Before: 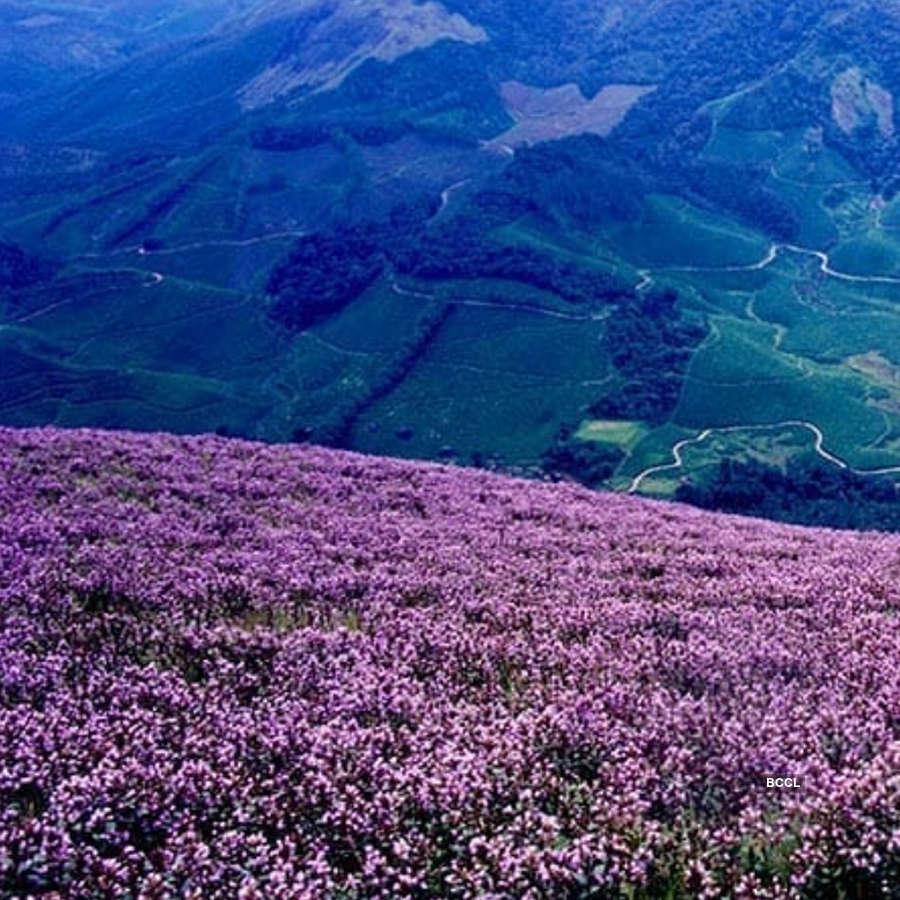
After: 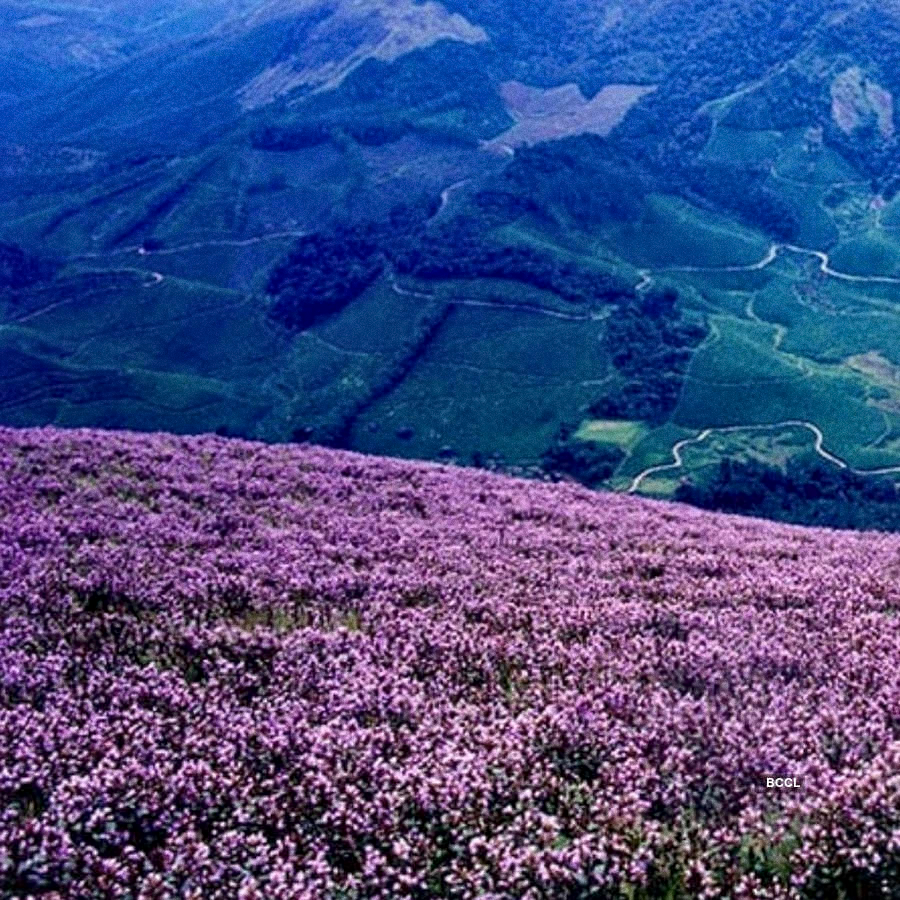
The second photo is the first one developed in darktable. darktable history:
grain: coarseness 0.09 ISO
local contrast: mode bilateral grid, contrast 20, coarseness 50, detail 132%, midtone range 0.2
tone equalizer: on, module defaults
